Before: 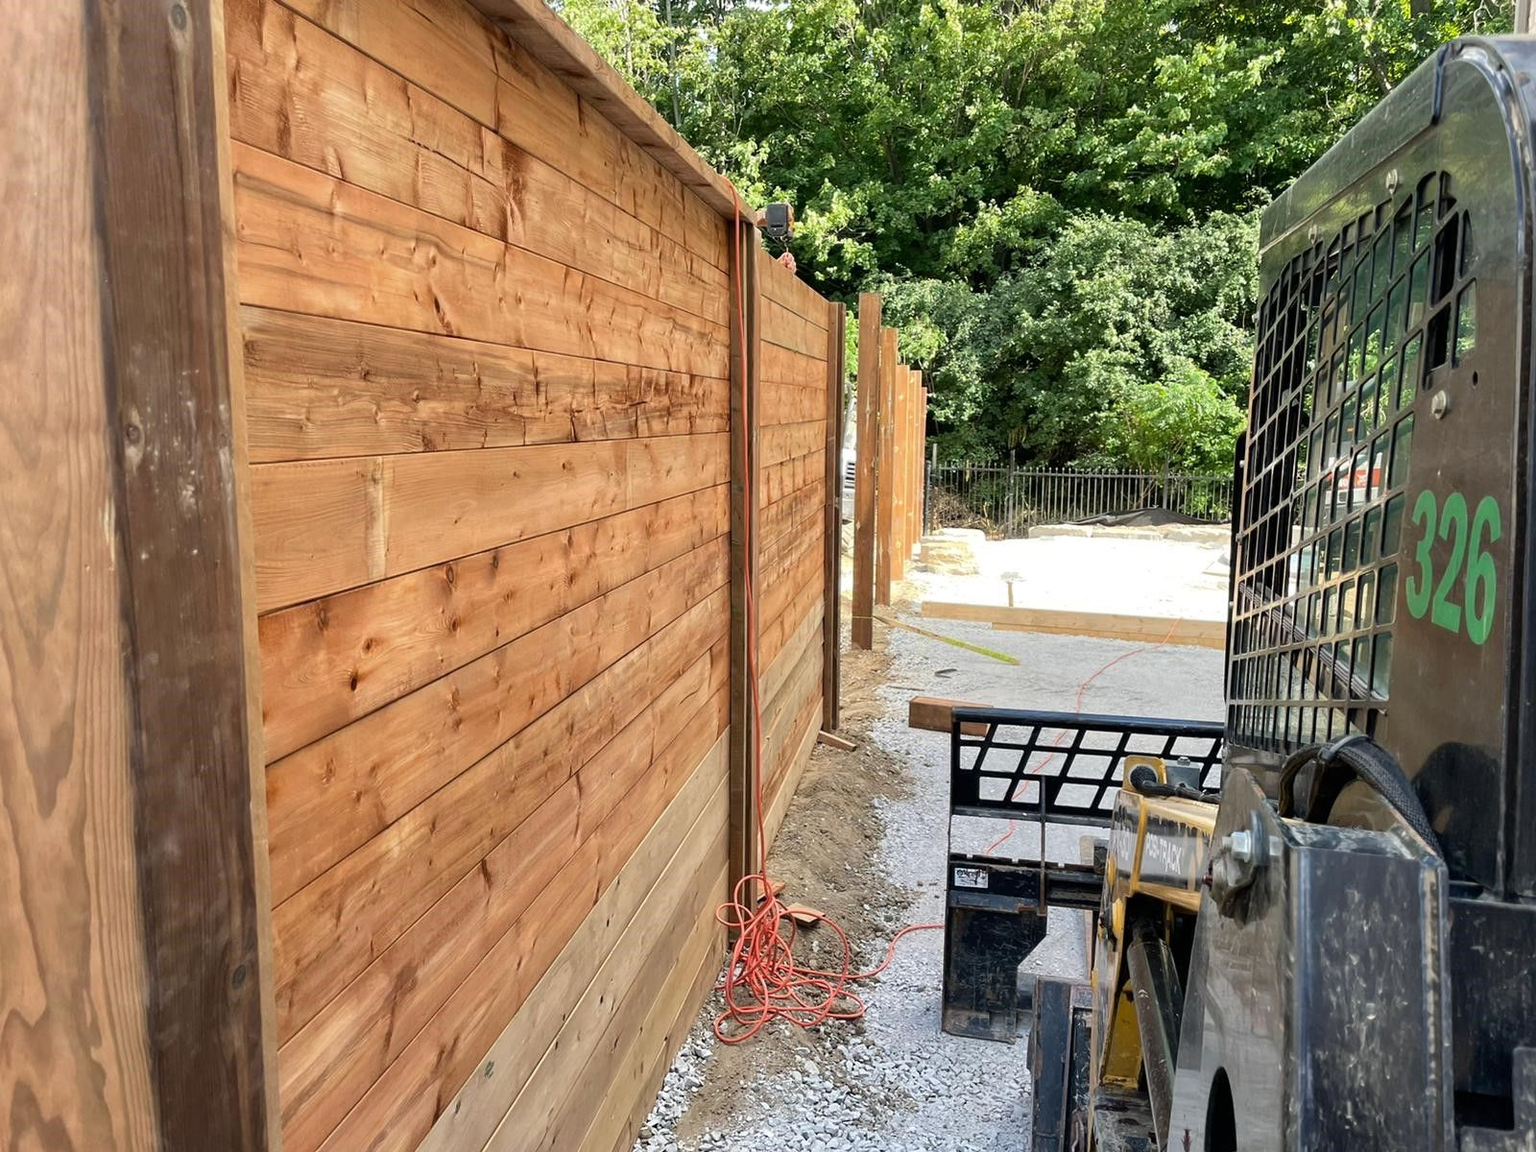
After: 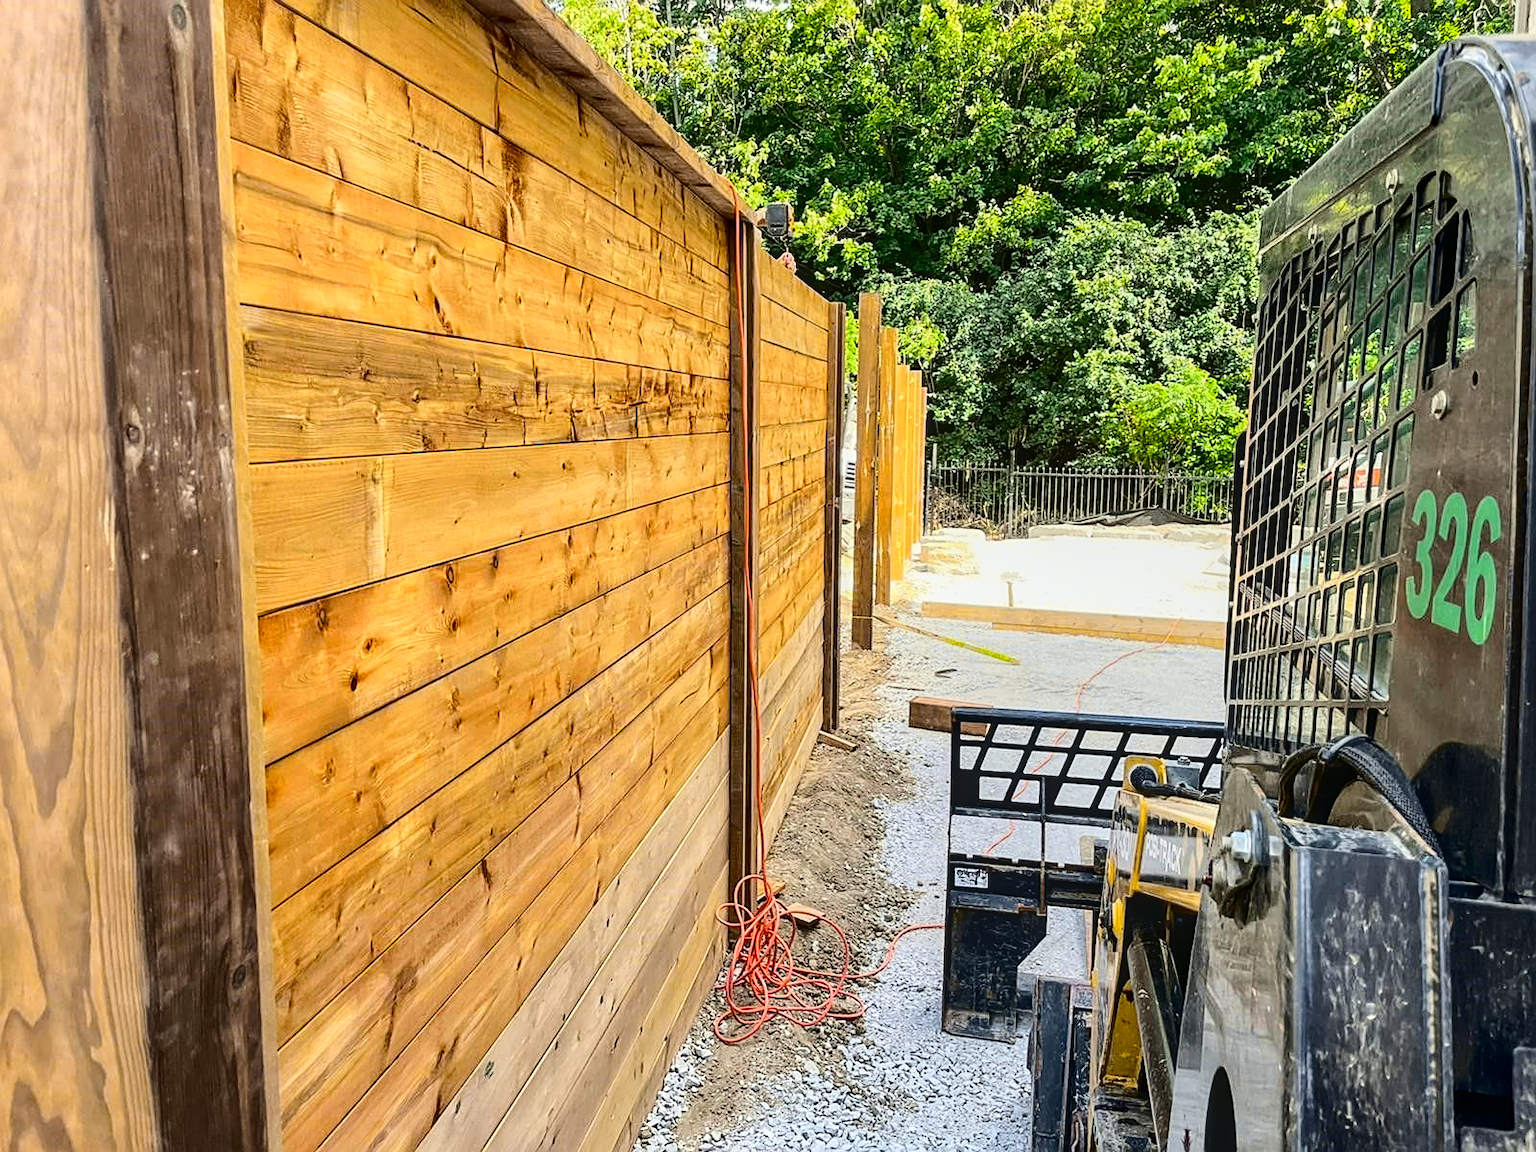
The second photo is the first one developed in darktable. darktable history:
sharpen: on, module defaults
tone curve: curves: ch0 [(0.003, 0.023) (0.071, 0.052) (0.236, 0.197) (0.466, 0.557) (0.644, 0.748) (0.803, 0.88) (0.994, 0.968)]; ch1 [(0, 0) (0.262, 0.227) (0.417, 0.386) (0.469, 0.467) (0.502, 0.498) (0.528, 0.53) (0.573, 0.57) (0.605, 0.621) (0.644, 0.671) (0.686, 0.728) (0.994, 0.987)]; ch2 [(0, 0) (0.262, 0.188) (0.385, 0.353) (0.427, 0.424) (0.495, 0.493) (0.515, 0.534) (0.547, 0.556) (0.589, 0.613) (0.644, 0.748) (1, 1)], color space Lab, independent channels, preserve colors none
local contrast: on, module defaults
